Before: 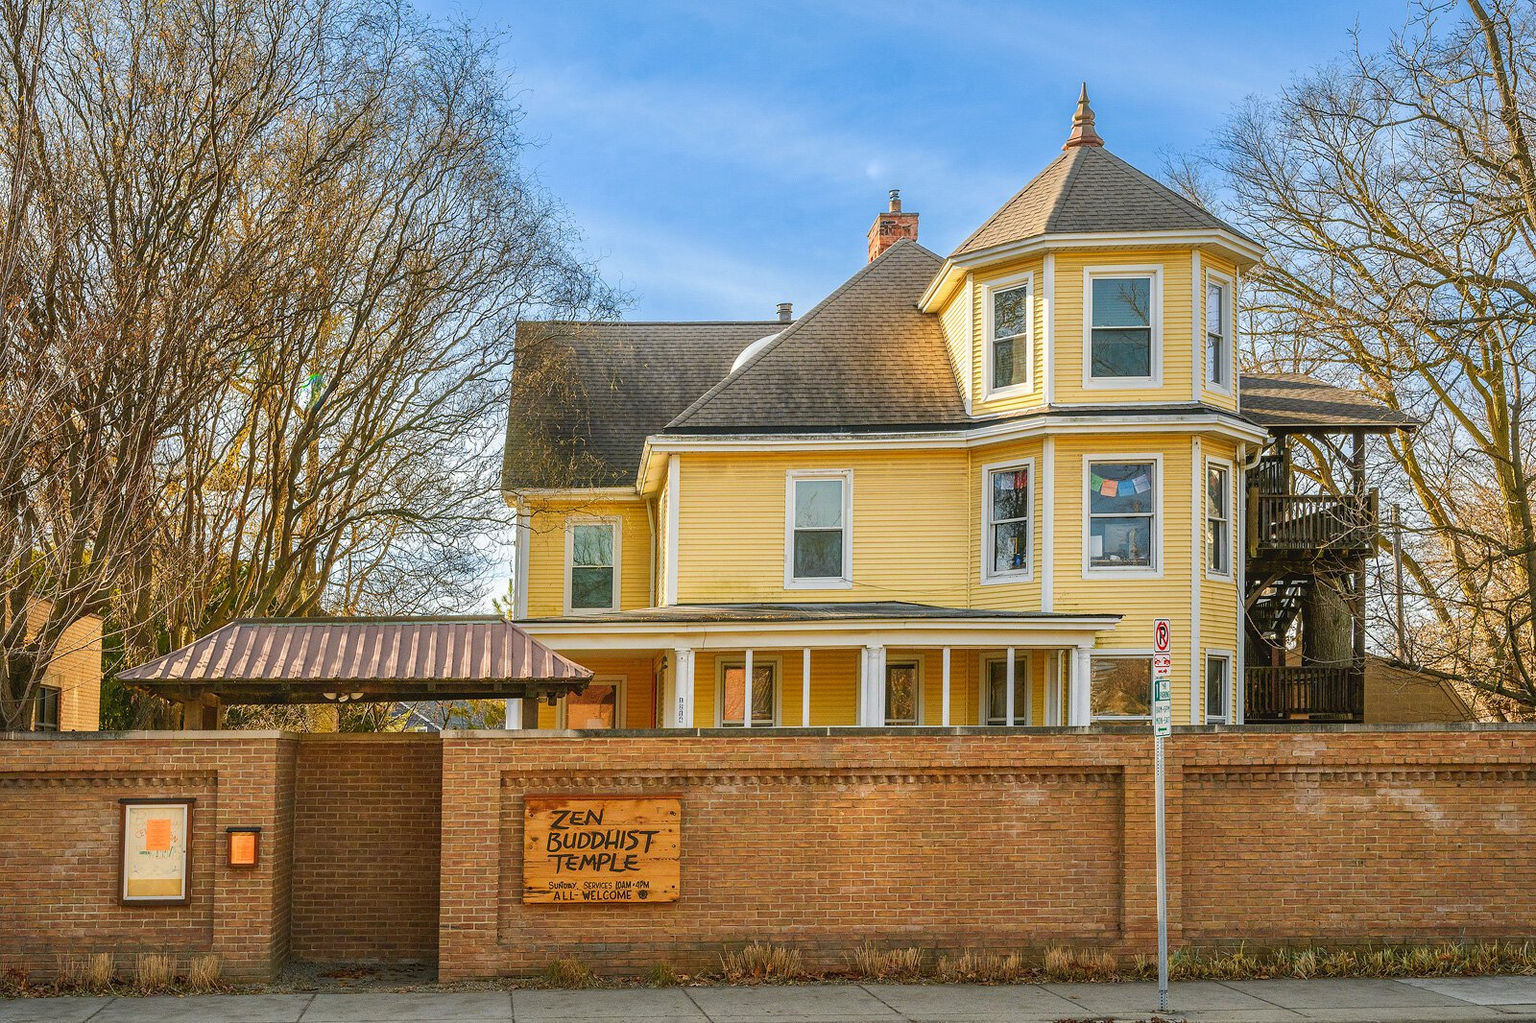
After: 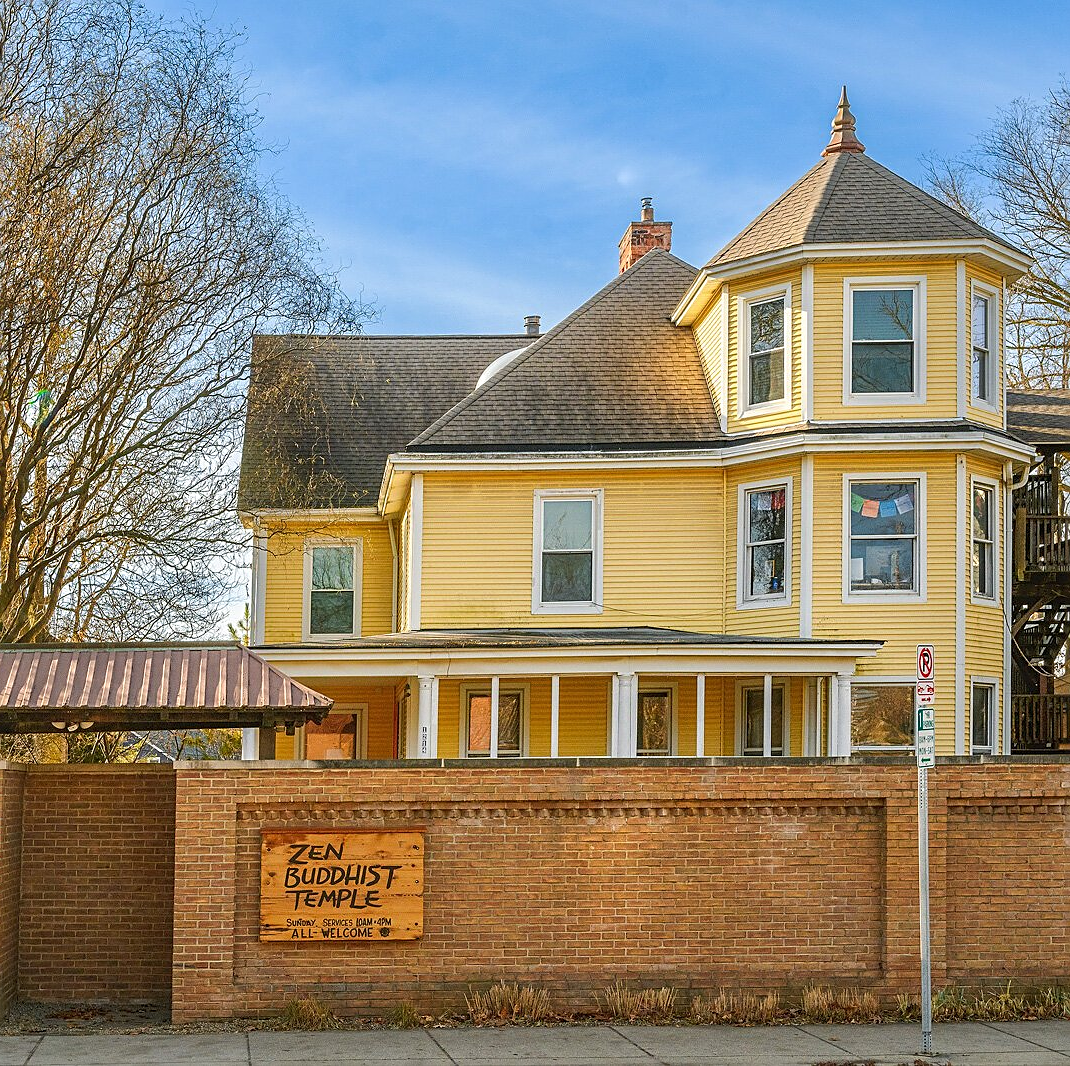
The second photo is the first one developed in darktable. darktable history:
crop and rotate: left 17.816%, right 15.299%
sharpen: on, module defaults
